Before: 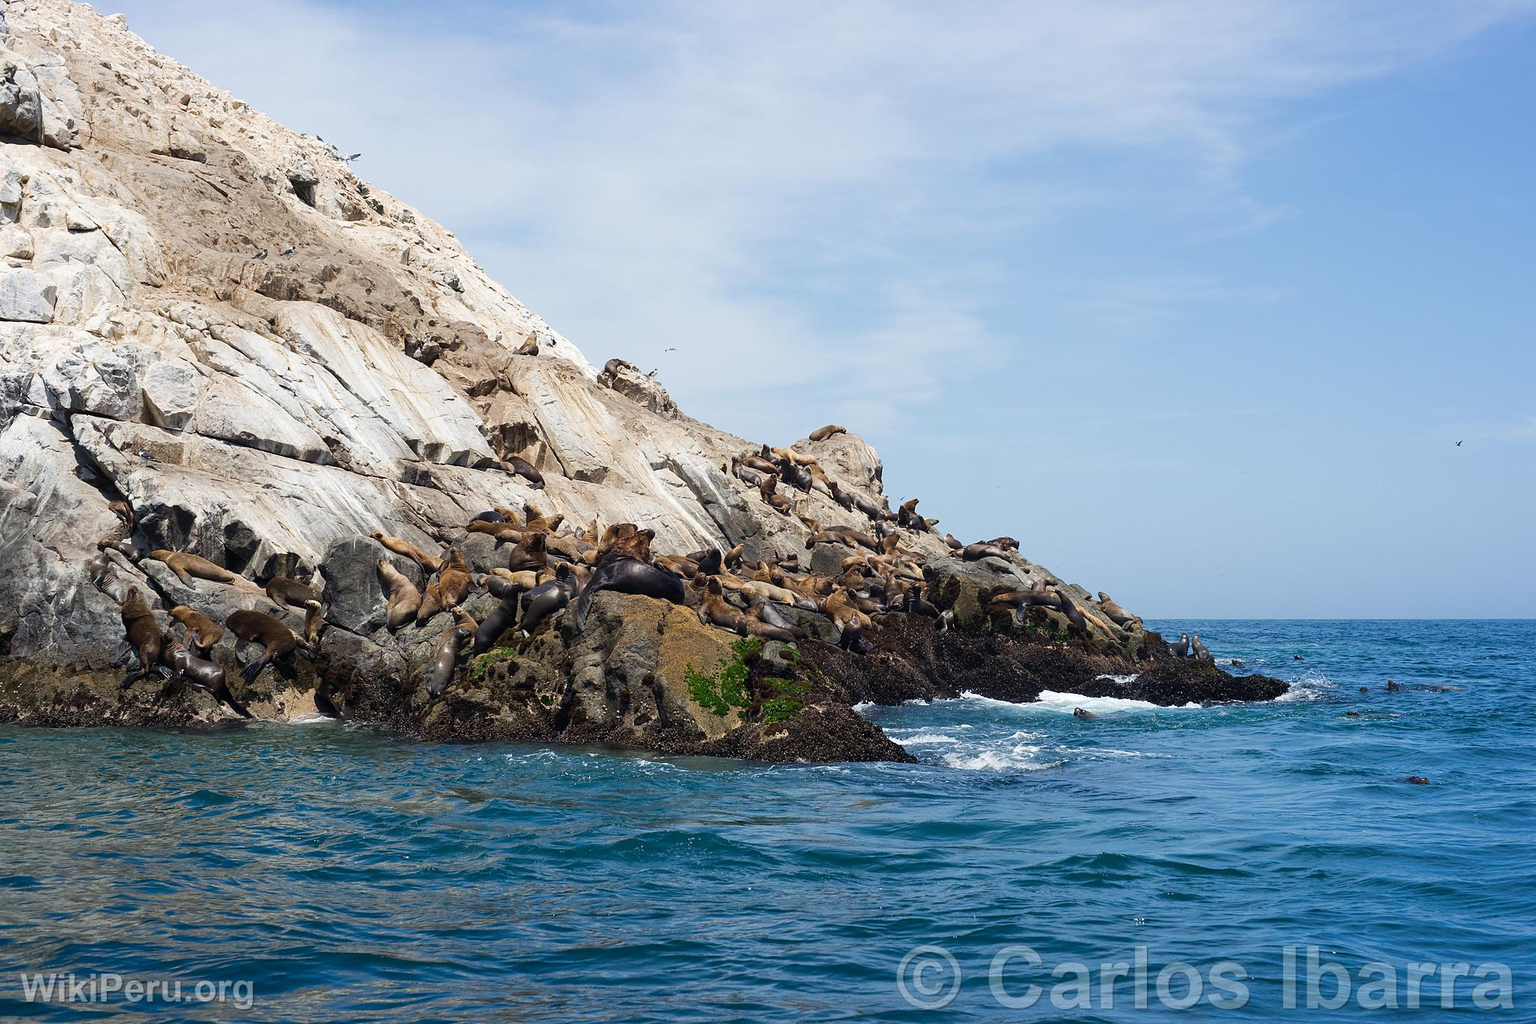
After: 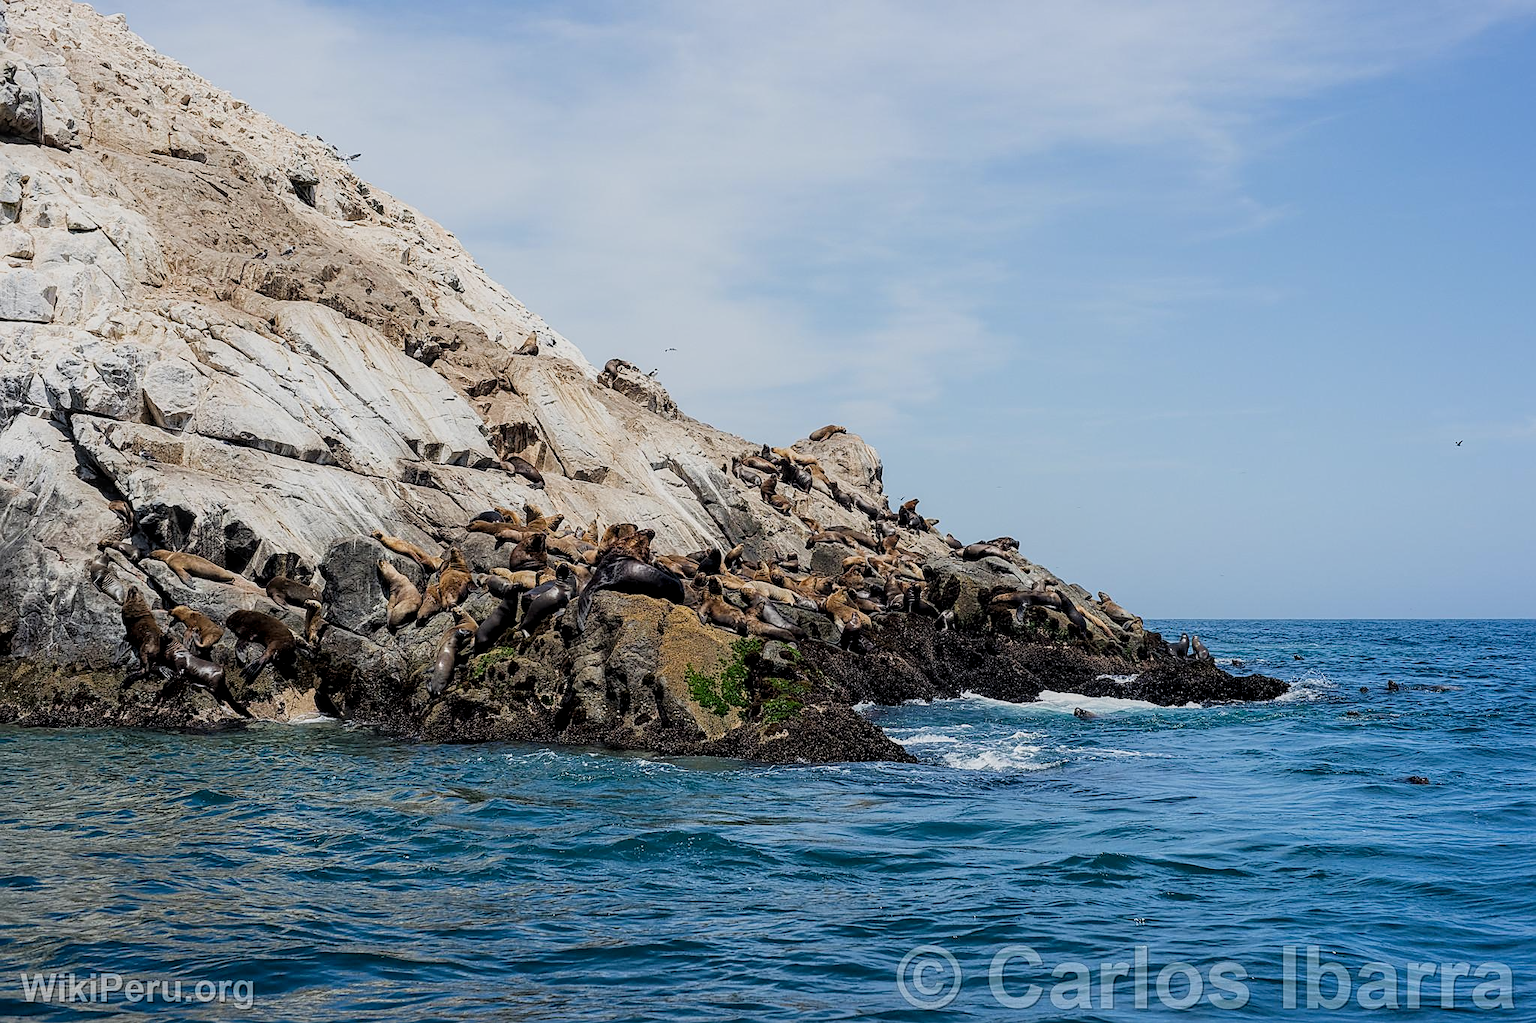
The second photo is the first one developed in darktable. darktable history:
sharpen: on, module defaults
local contrast: detail 130%
filmic rgb: middle gray luminance 18.42%, black relative exposure -9 EV, white relative exposure 3.75 EV, threshold 6 EV, target black luminance 0%, hardness 4.85, latitude 67.35%, contrast 0.955, highlights saturation mix 20%, shadows ↔ highlights balance 21.36%, add noise in highlights 0, preserve chrominance luminance Y, color science v3 (2019), use custom middle-gray values true, iterations of high-quality reconstruction 0, contrast in highlights soft, enable highlight reconstruction true
